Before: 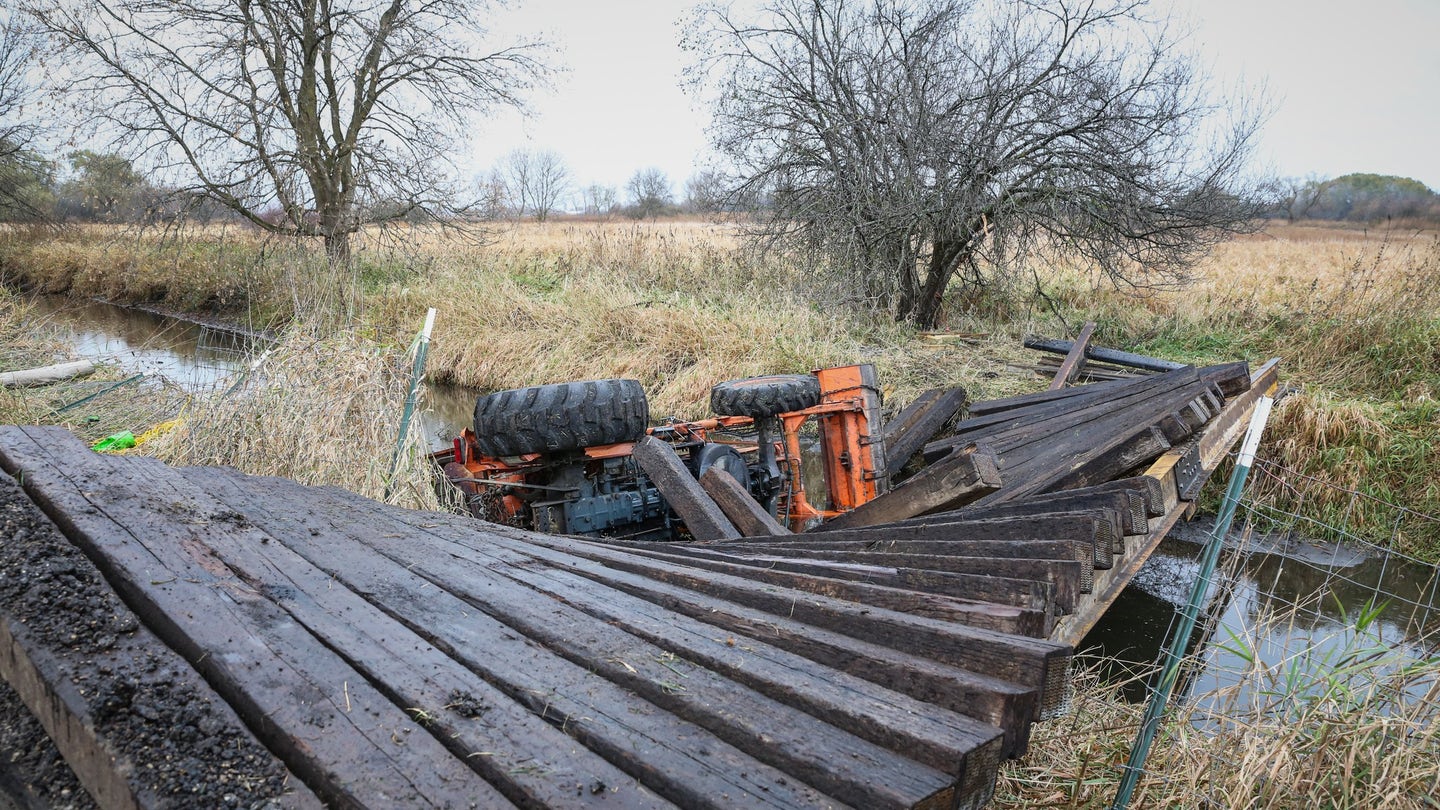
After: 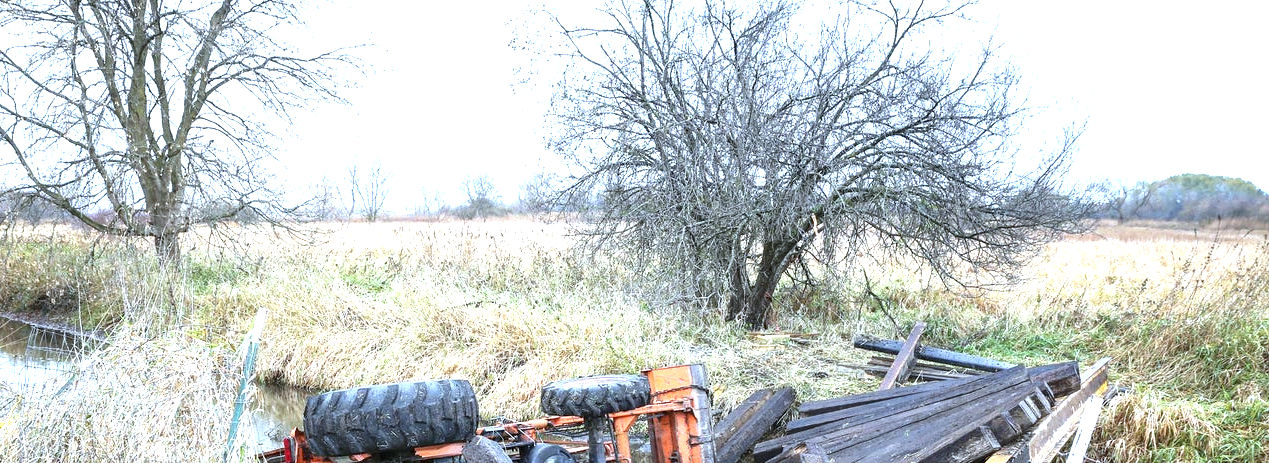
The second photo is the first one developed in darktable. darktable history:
white balance: red 0.924, blue 1.095
exposure: exposure 1.223 EV, compensate highlight preservation false
crop and rotate: left 11.812%, bottom 42.776%
